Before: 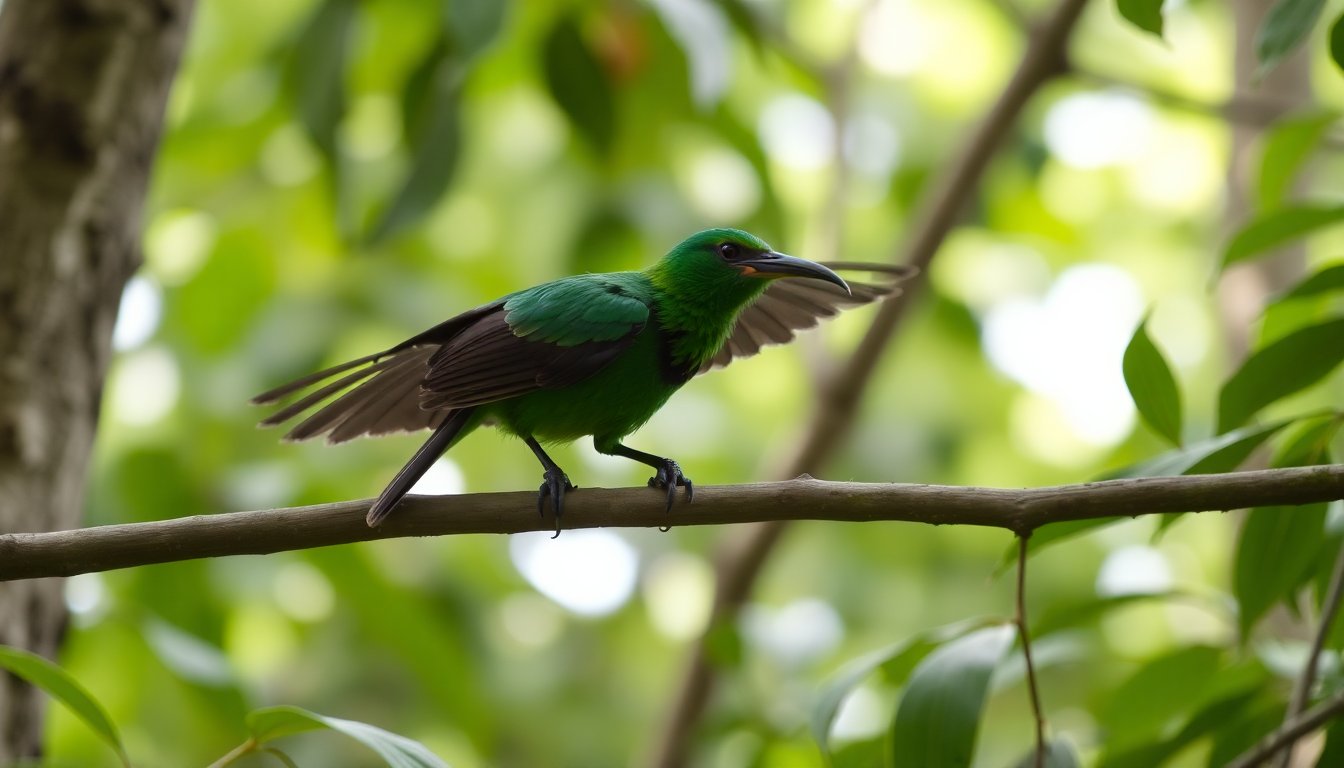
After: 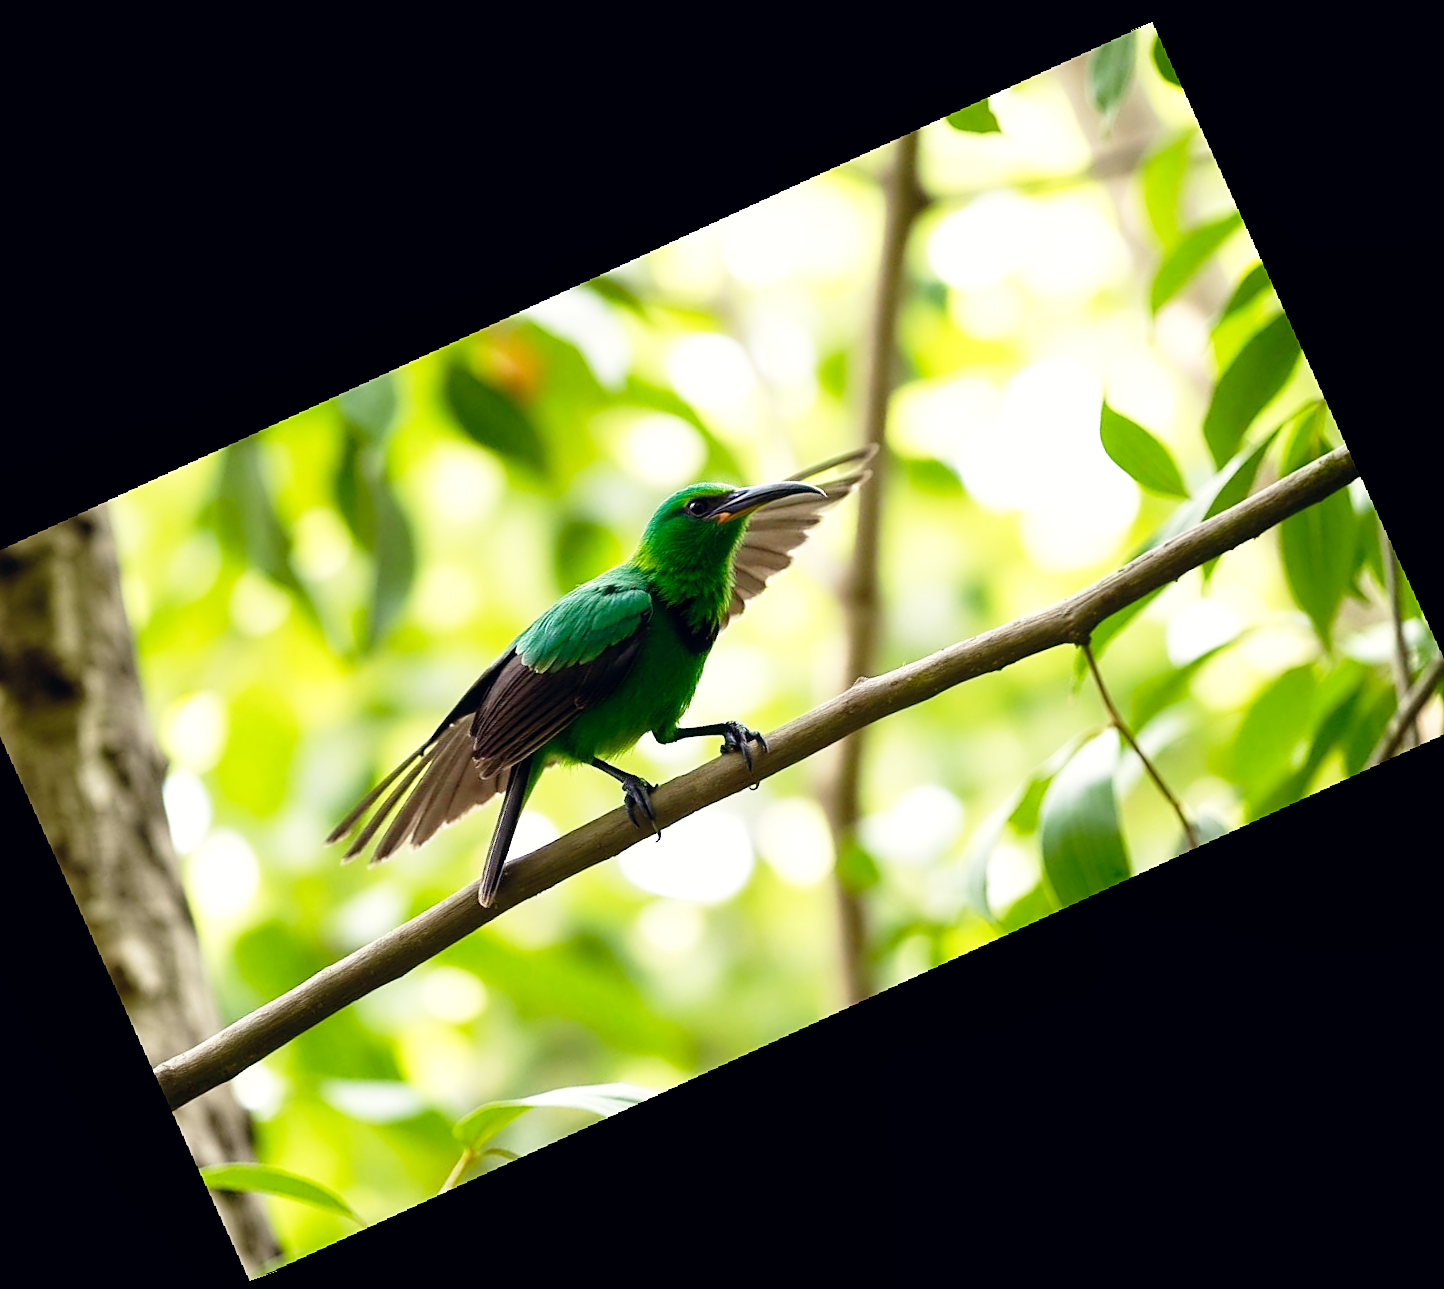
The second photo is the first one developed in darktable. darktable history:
sharpen: on, module defaults
exposure: exposure 0.191 EV, compensate highlight preservation false
color correction: highlights a* 0.207, highlights b* 2.7, shadows a* -0.874, shadows b* -4.78
crop and rotate: angle 19.43°, left 6.812%, right 4.125%, bottom 1.087%
local contrast: highlights 100%, shadows 100%, detail 120%, midtone range 0.2
rotate and perspective: rotation -5.2°, automatic cropping off
base curve: curves: ch0 [(0, 0) (0.012, 0.01) (0.073, 0.168) (0.31, 0.711) (0.645, 0.957) (1, 1)], preserve colors none
